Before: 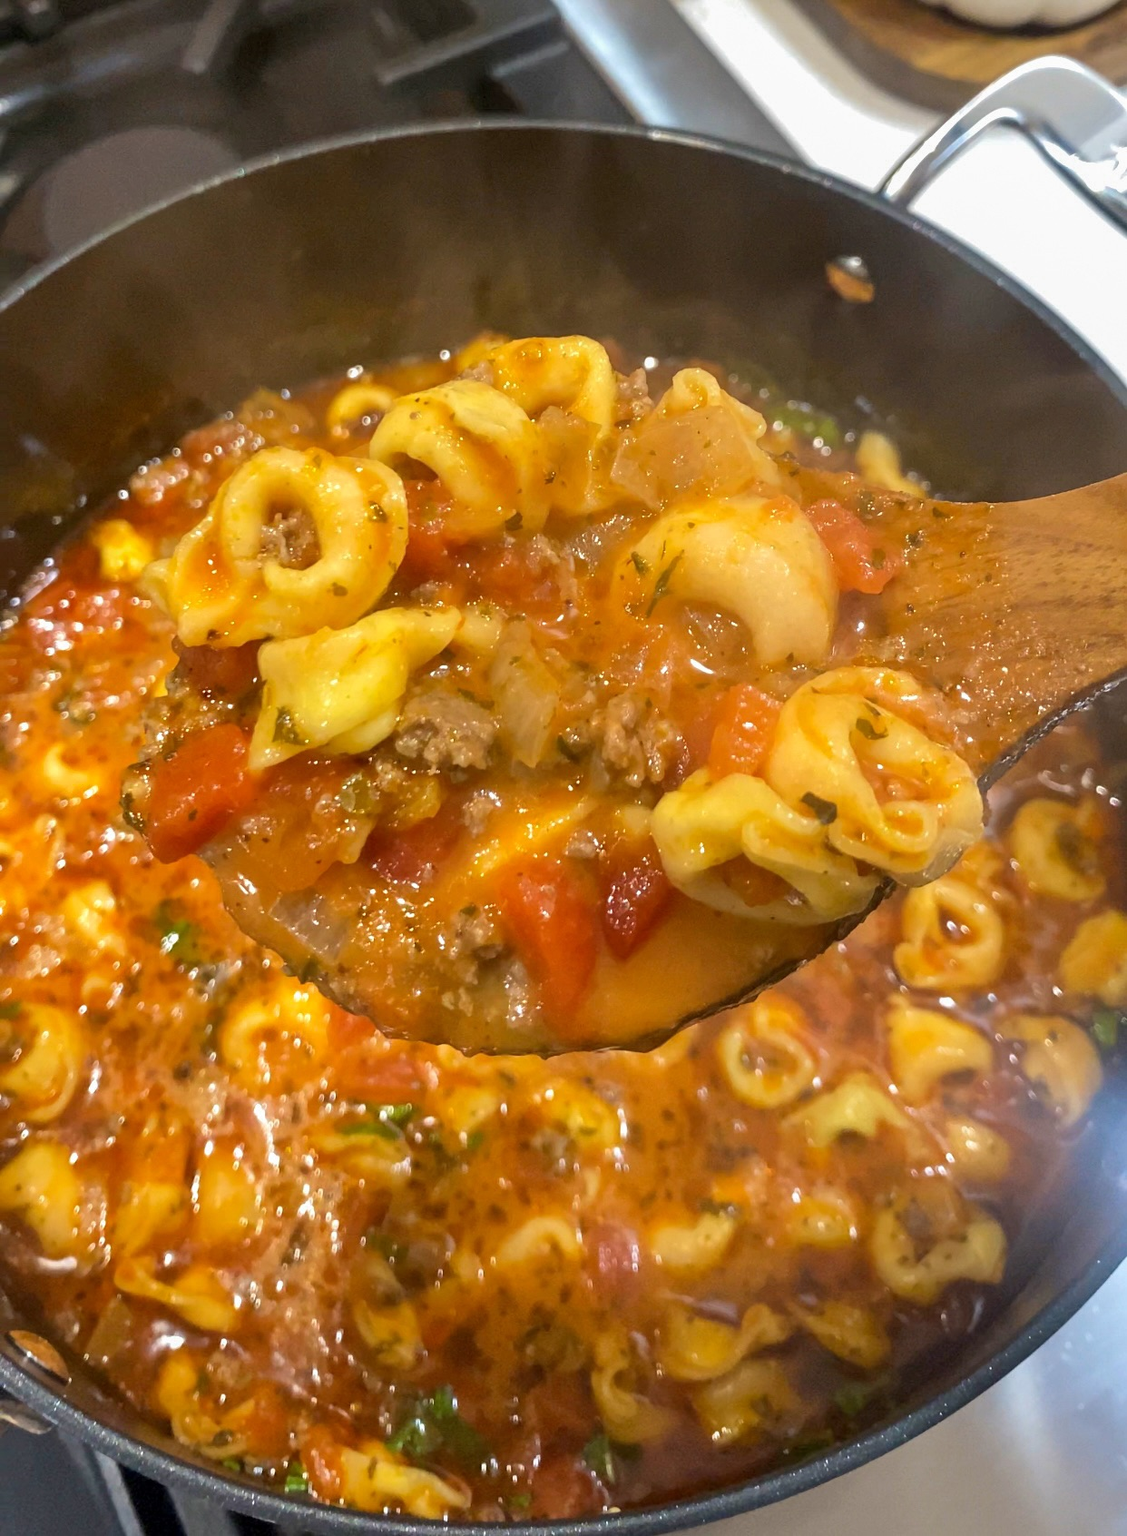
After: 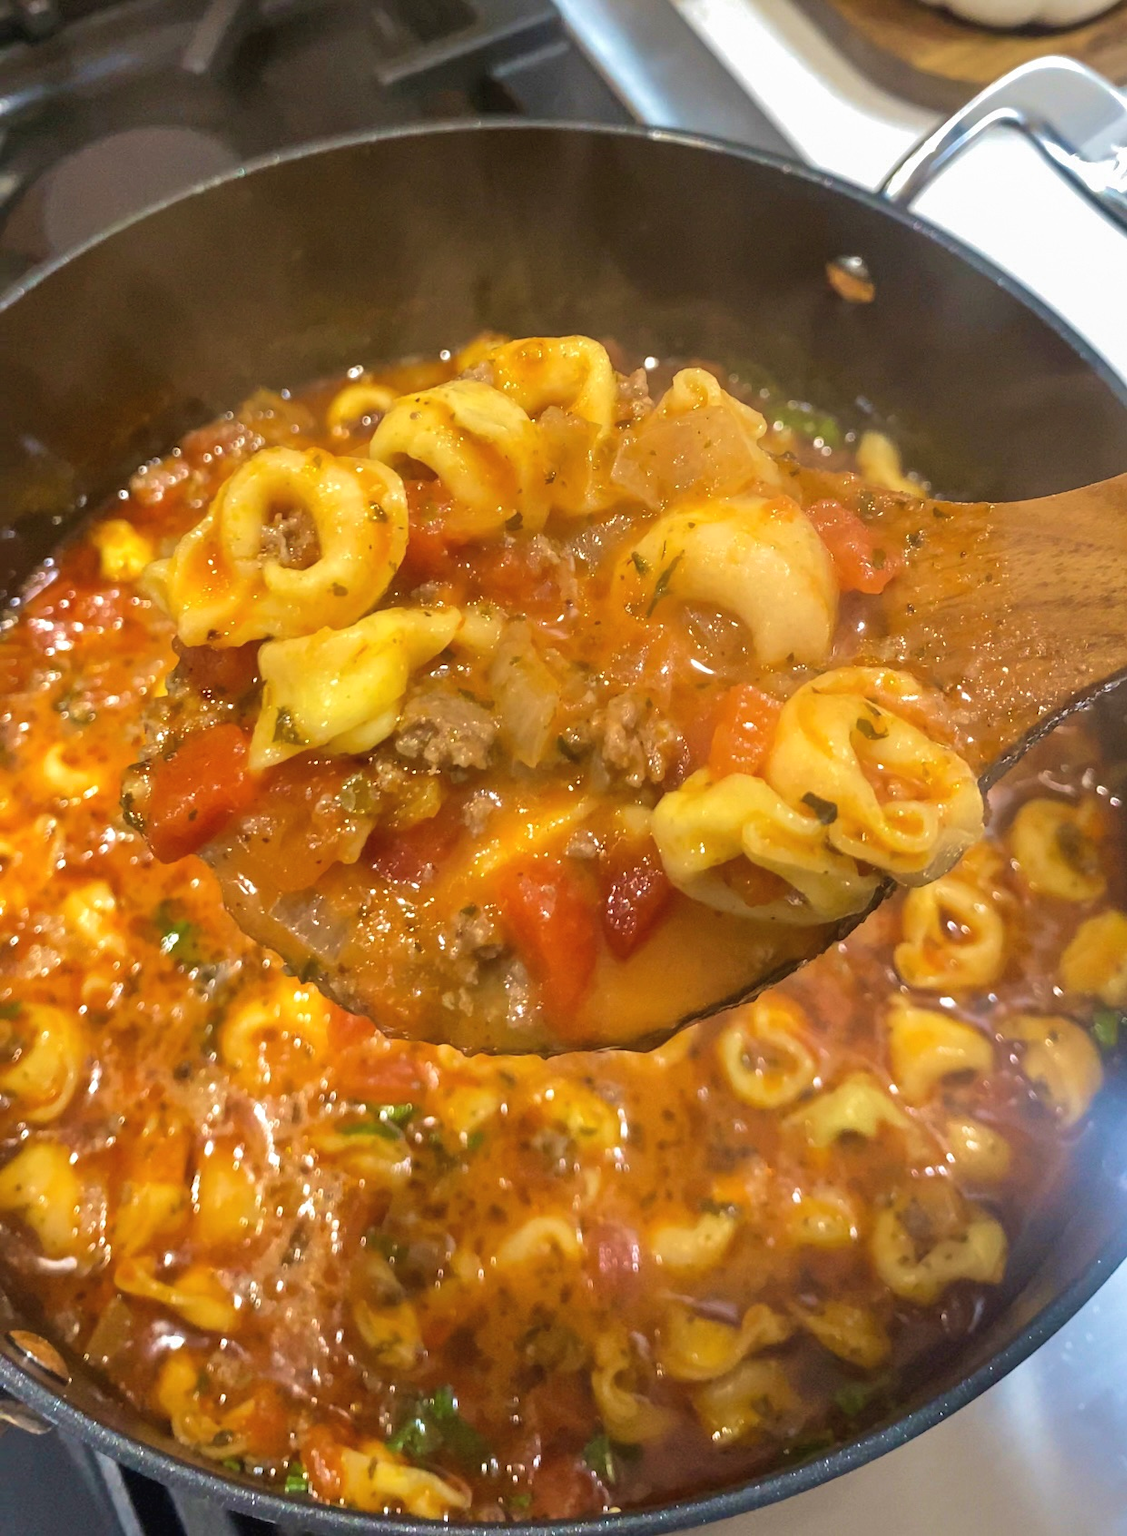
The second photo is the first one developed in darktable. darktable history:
velvia: on, module defaults
exposure: black level correction -0.003, exposure 0.04 EV, compensate highlight preservation false
